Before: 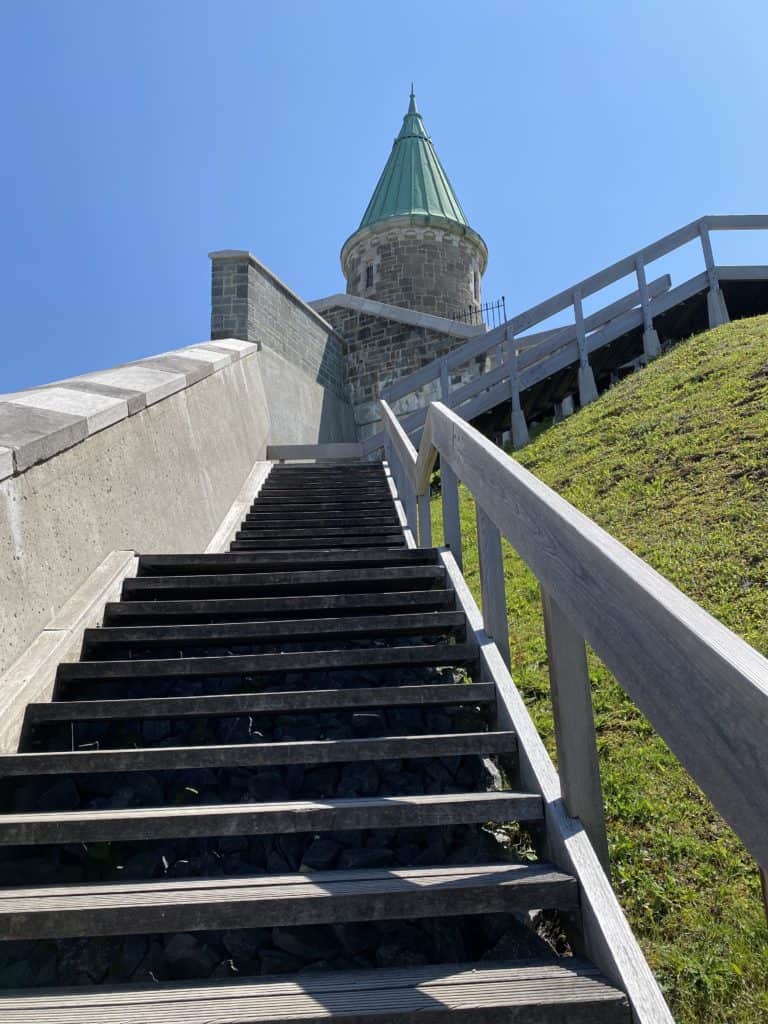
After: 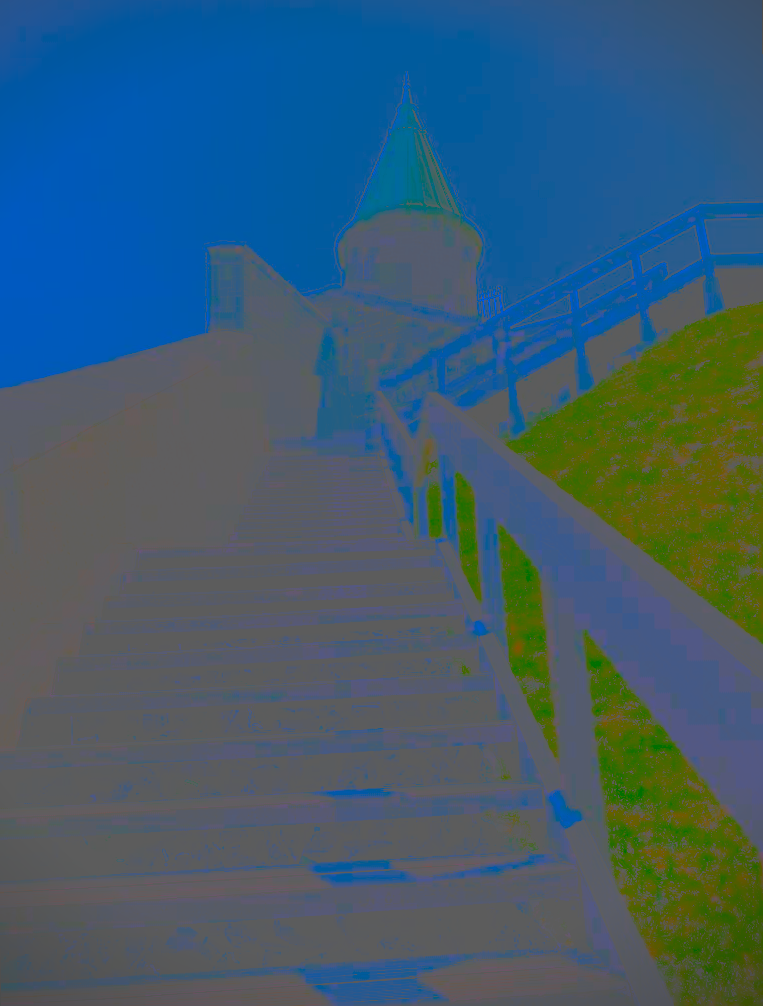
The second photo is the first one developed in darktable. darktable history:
exposure: black level correction 0.001, exposure 1.116 EV, compensate highlight preservation false
filmic rgb: black relative exposure -5 EV, hardness 2.88, contrast 1.2, highlights saturation mix -30%
contrast brightness saturation: contrast -0.99, brightness -0.17, saturation 0.75
color zones: curves: ch0 [(0, 0.5) (0.143, 0.5) (0.286, 0.5) (0.429, 0.5) (0.62, 0.489) (0.714, 0.445) (0.844, 0.496) (1, 0.5)]; ch1 [(0, 0.5) (0.143, 0.5) (0.286, 0.5) (0.429, 0.5) (0.571, 0.5) (0.714, 0.523) (0.857, 0.5) (1, 0.5)]
rotate and perspective: rotation -0.45°, automatic cropping original format, crop left 0.008, crop right 0.992, crop top 0.012, crop bottom 0.988
white balance: red 0.984, blue 1.059
sharpen: radius 1.4, amount 1.25, threshold 0.7
vignetting: fall-off start 92.6%, brightness -0.52, saturation -0.51, center (-0.012, 0)
